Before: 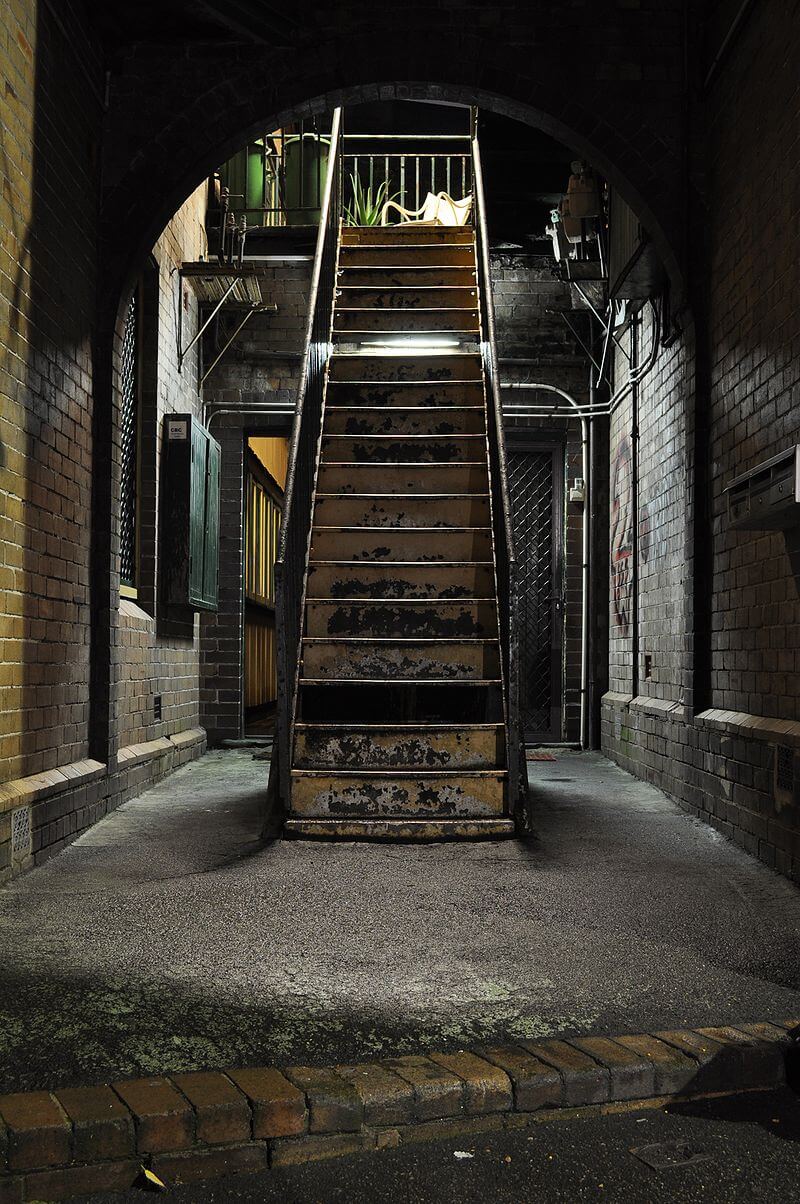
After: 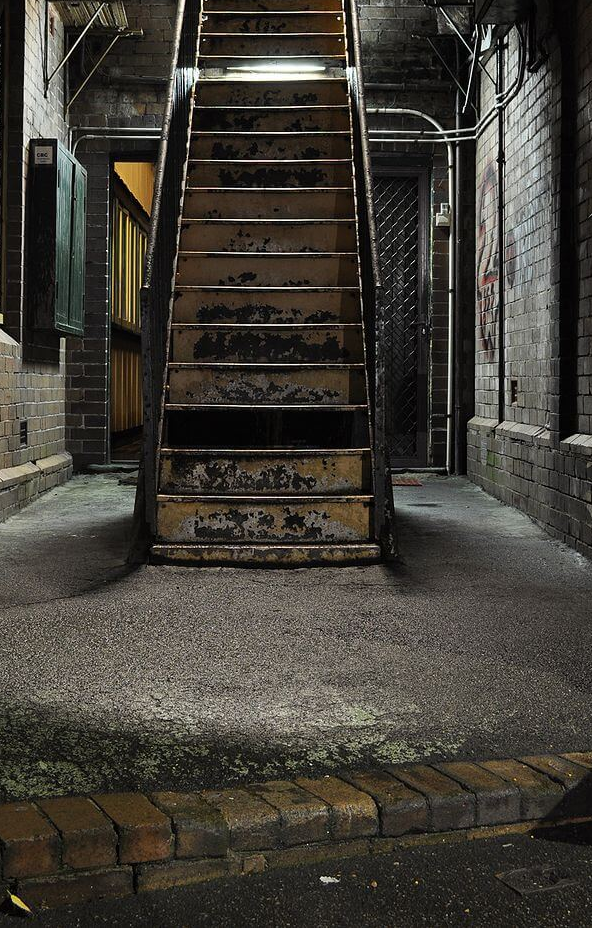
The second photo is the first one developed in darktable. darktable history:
crop: left 16.871%, top 22.857%, right 9.116%
